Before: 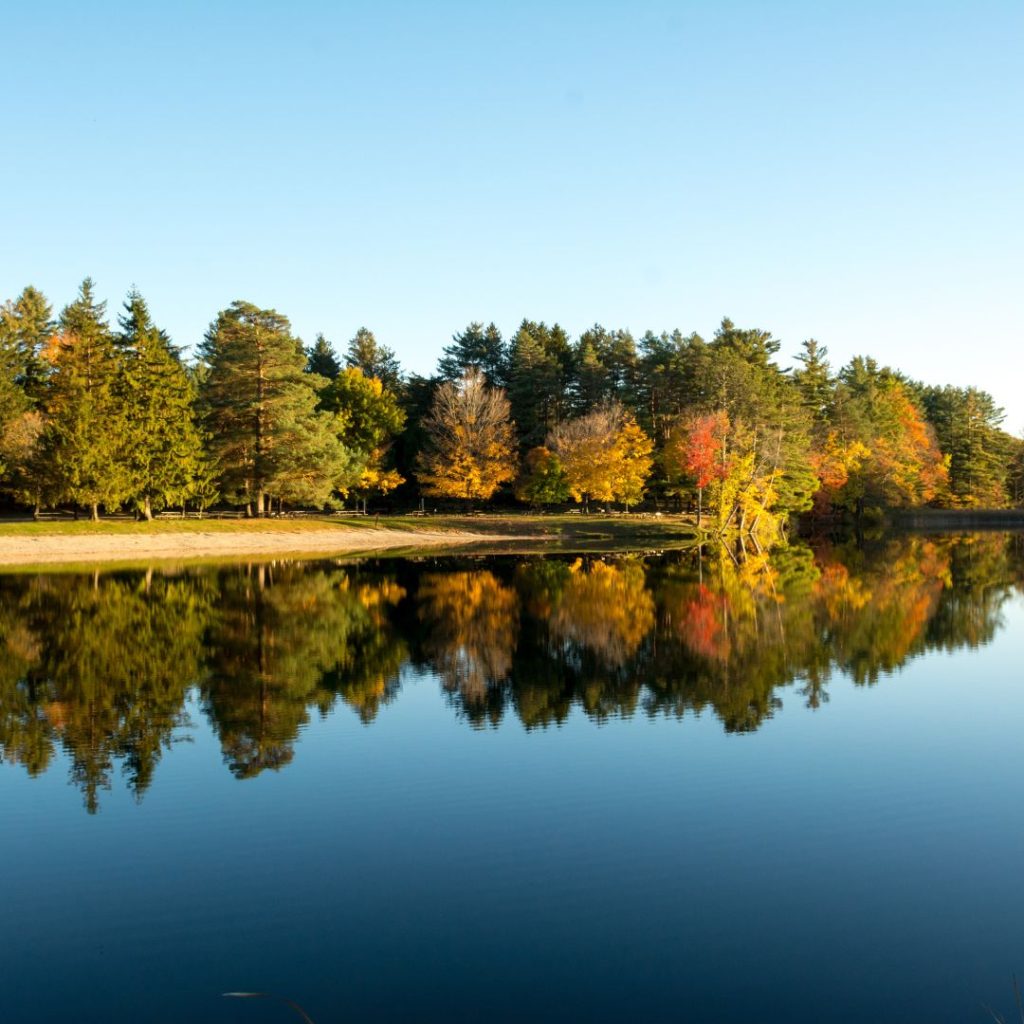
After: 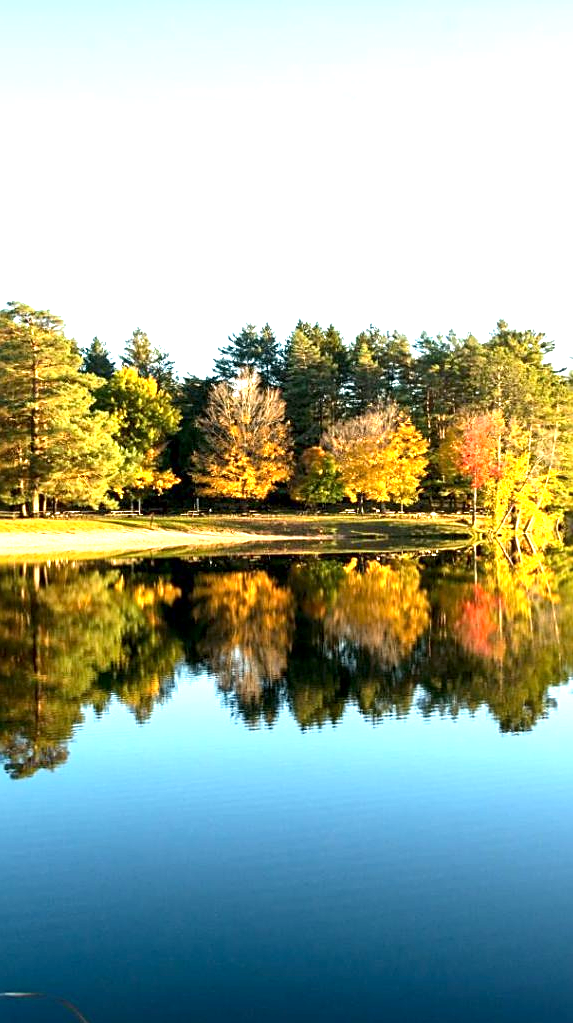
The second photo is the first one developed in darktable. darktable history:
crop: left 21.974%, right 21.974%, bottom 0.011%
exposure: black level correction 0.001, exposure 1.399 EV, compensate highlight preservation false
contrast brightness saturation: contrast 0.054
sharpen: on, module defaults
